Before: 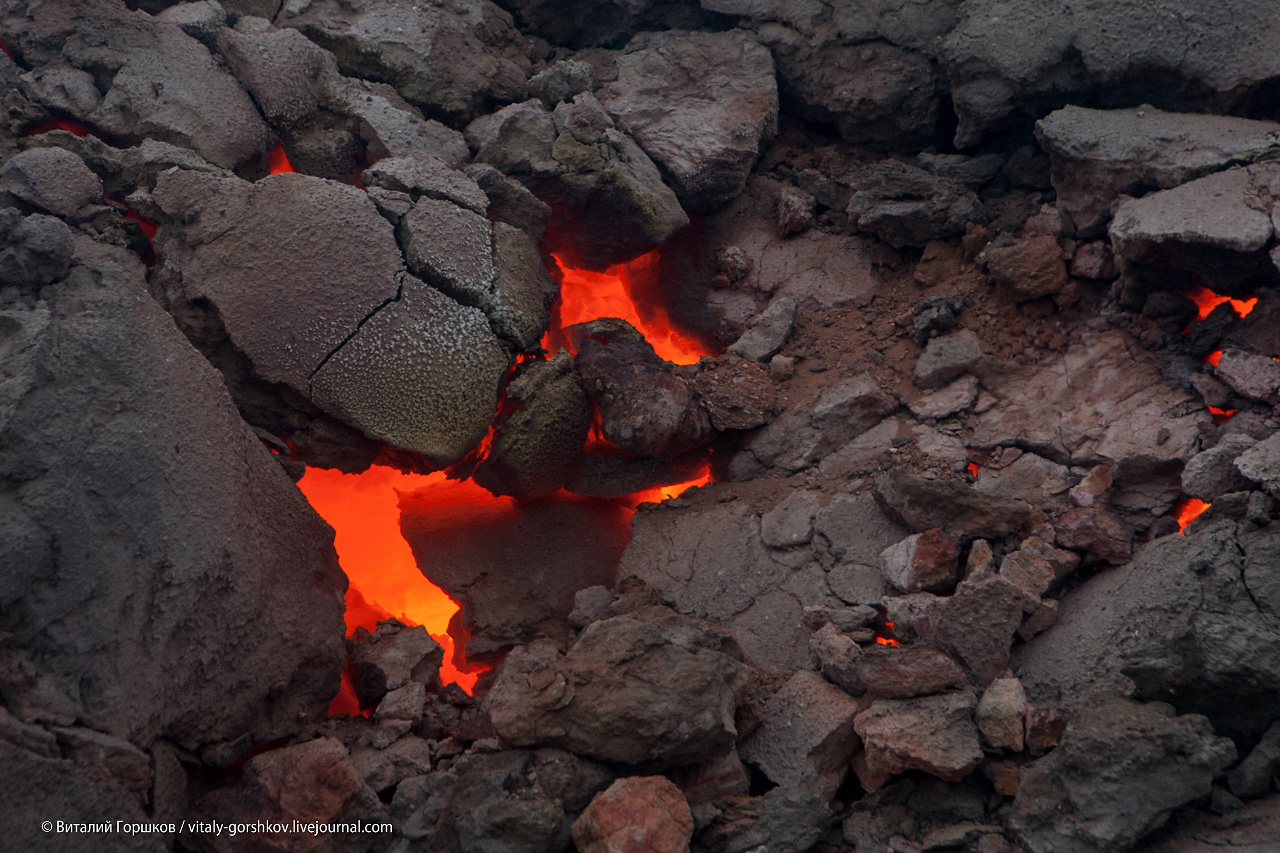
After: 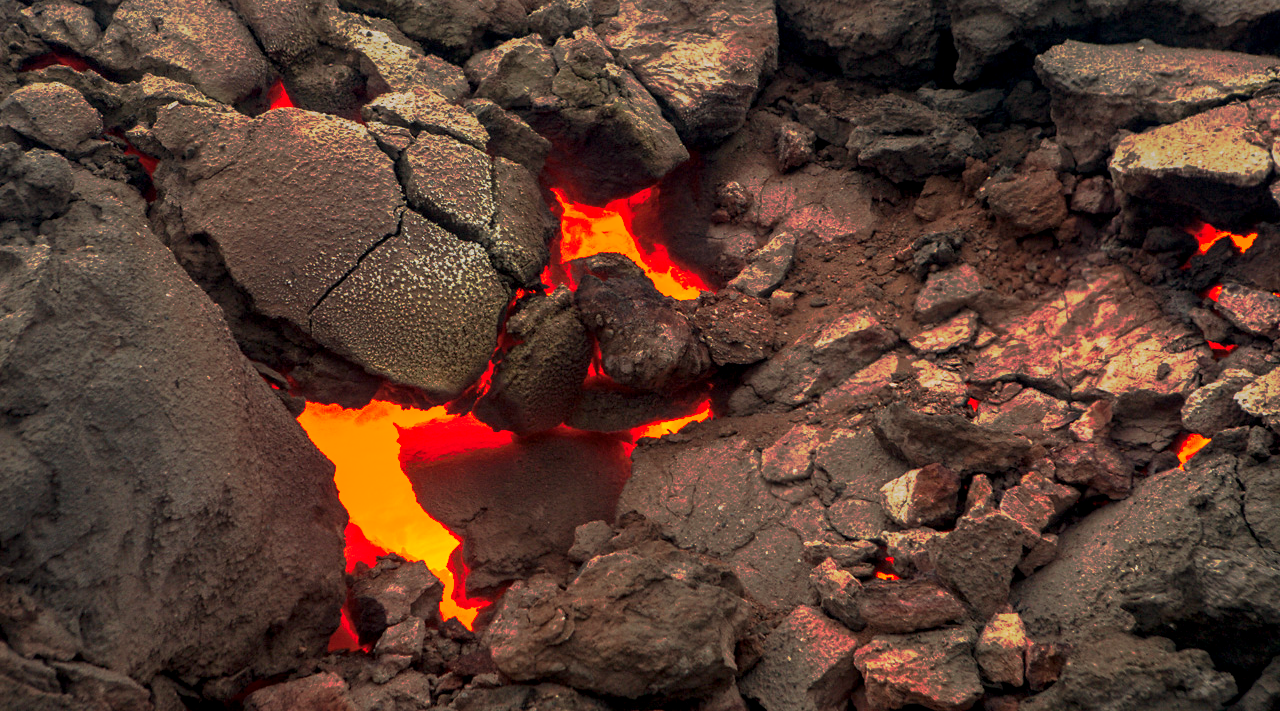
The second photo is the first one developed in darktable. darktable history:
exposure: exposure 0.6 EV, compensate highlight preservation false
white balance: red 1.123, blue 0.83
tone curve: curves: ch0 [(0, 0) (0.003, 0.003) (0.011, 0.011) (0.025, 0.024) (0.044, 0.043) (0.069, 0.067) (0.1, 0.096) (0.136, 0.131) (0.177, 0.171) (0.224, 0.216) (0.277, 0.267) (0.335, 0.323) (0.399, 0.384) (0.468, 0.451) (0.543, 0.678) (0.623, 0.734) (0.709, 0.795) (0.801, 0.859) (0.898, 0.928) (1, 1)], preserve colors none
local contrast: detail 130%
crop: top 7.625%, bottom 8.027%
